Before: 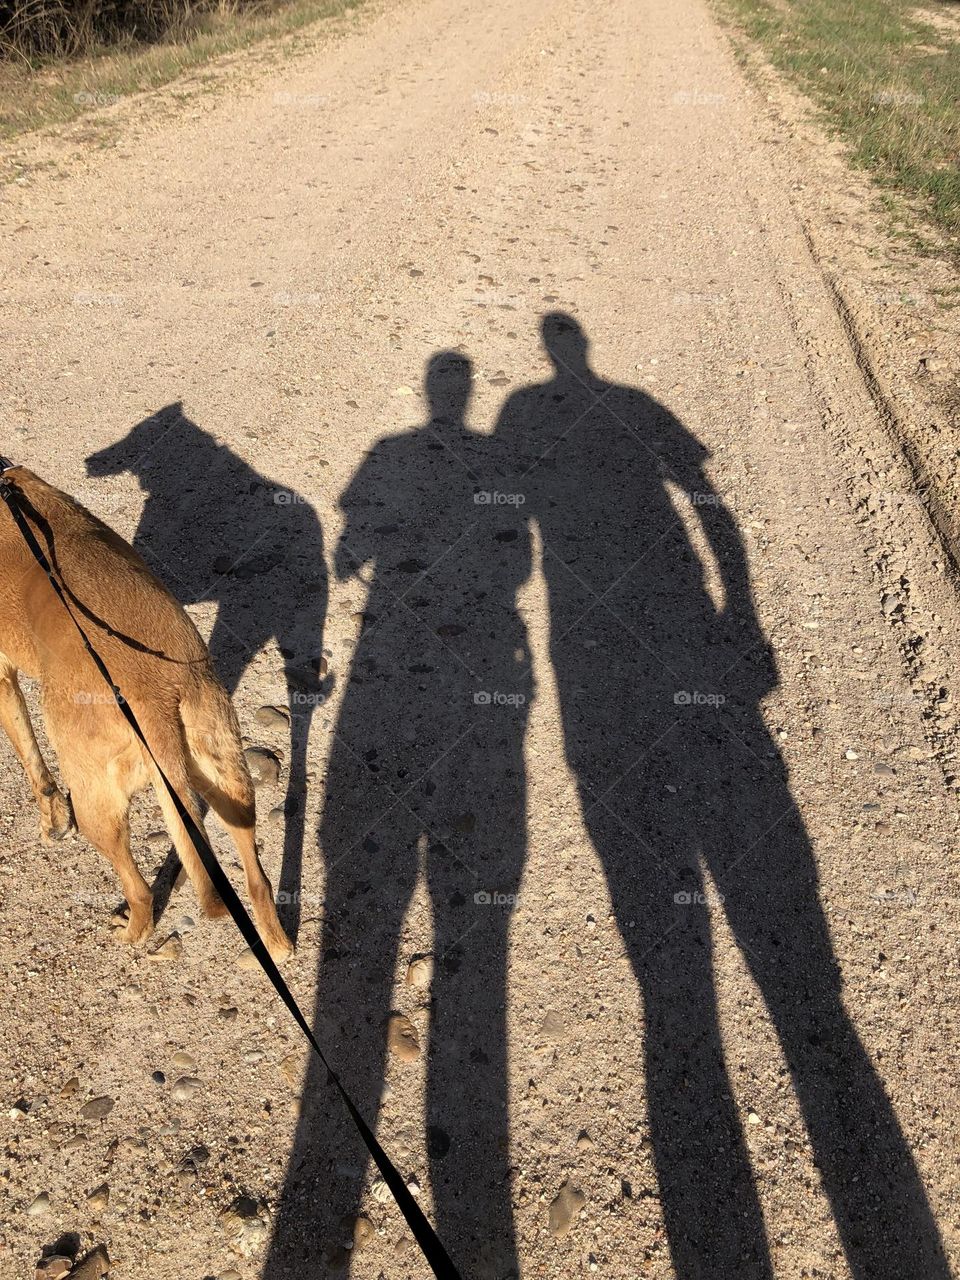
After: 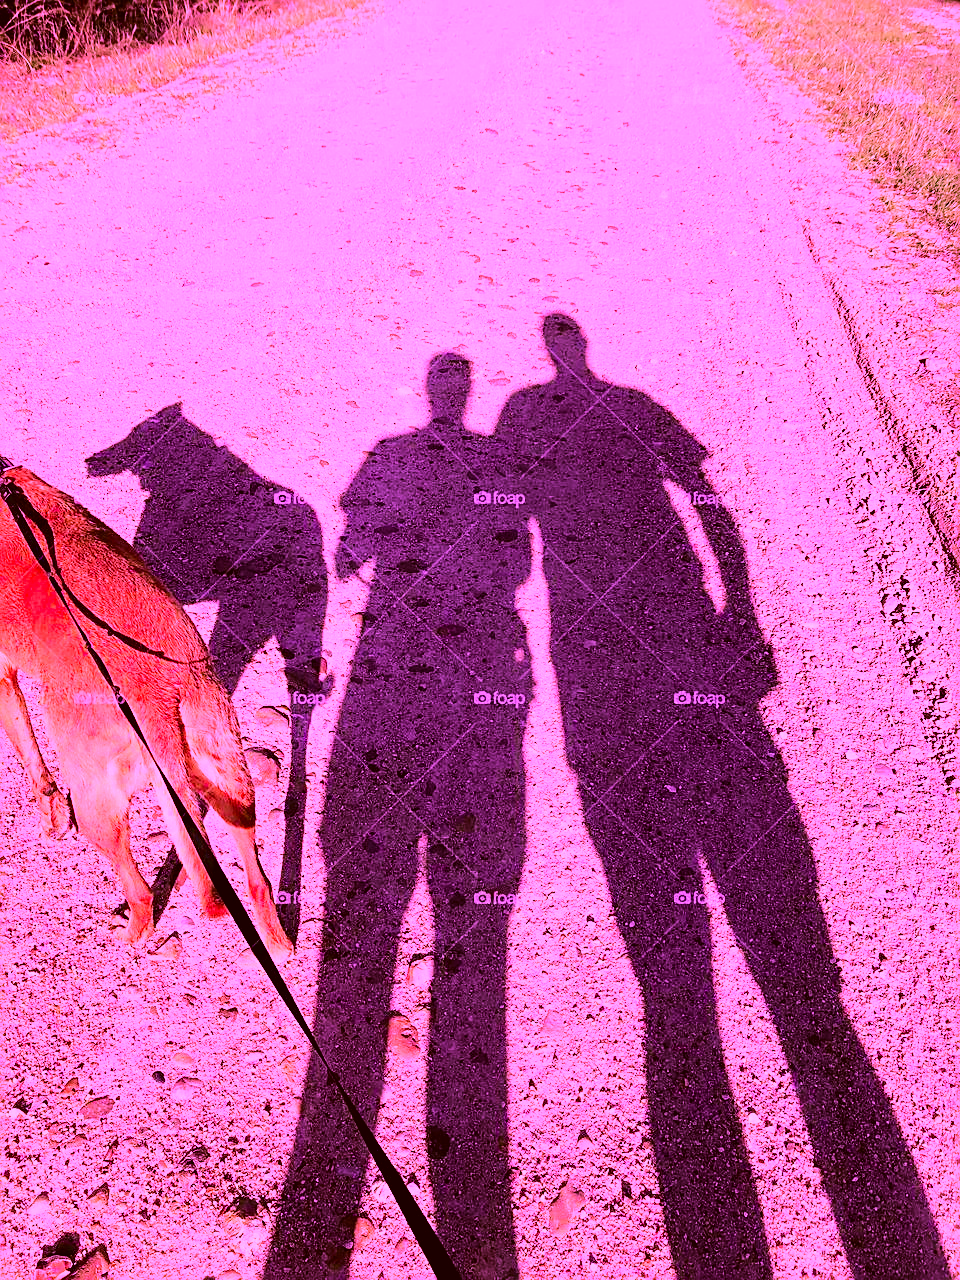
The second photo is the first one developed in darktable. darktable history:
color correction: highlights a* 10.67, highlights b* 30.11, shadows a* 2.67, shadows b* 17.8, saturation 1.73
exposure: black level correction 0.002, exposure 0.297 EV, compensate highlight preservation false
sharpen: on, module defaults
base curve: curves: ch0 [(0, 0) (0.028, 0.03) (0.121, 0.232) (0.46, 0.748) (0.859, 0.968) (1, 1)]
color calibration: illuminant custom, x 0.379, y 0.48, temperature 4453.24 K
